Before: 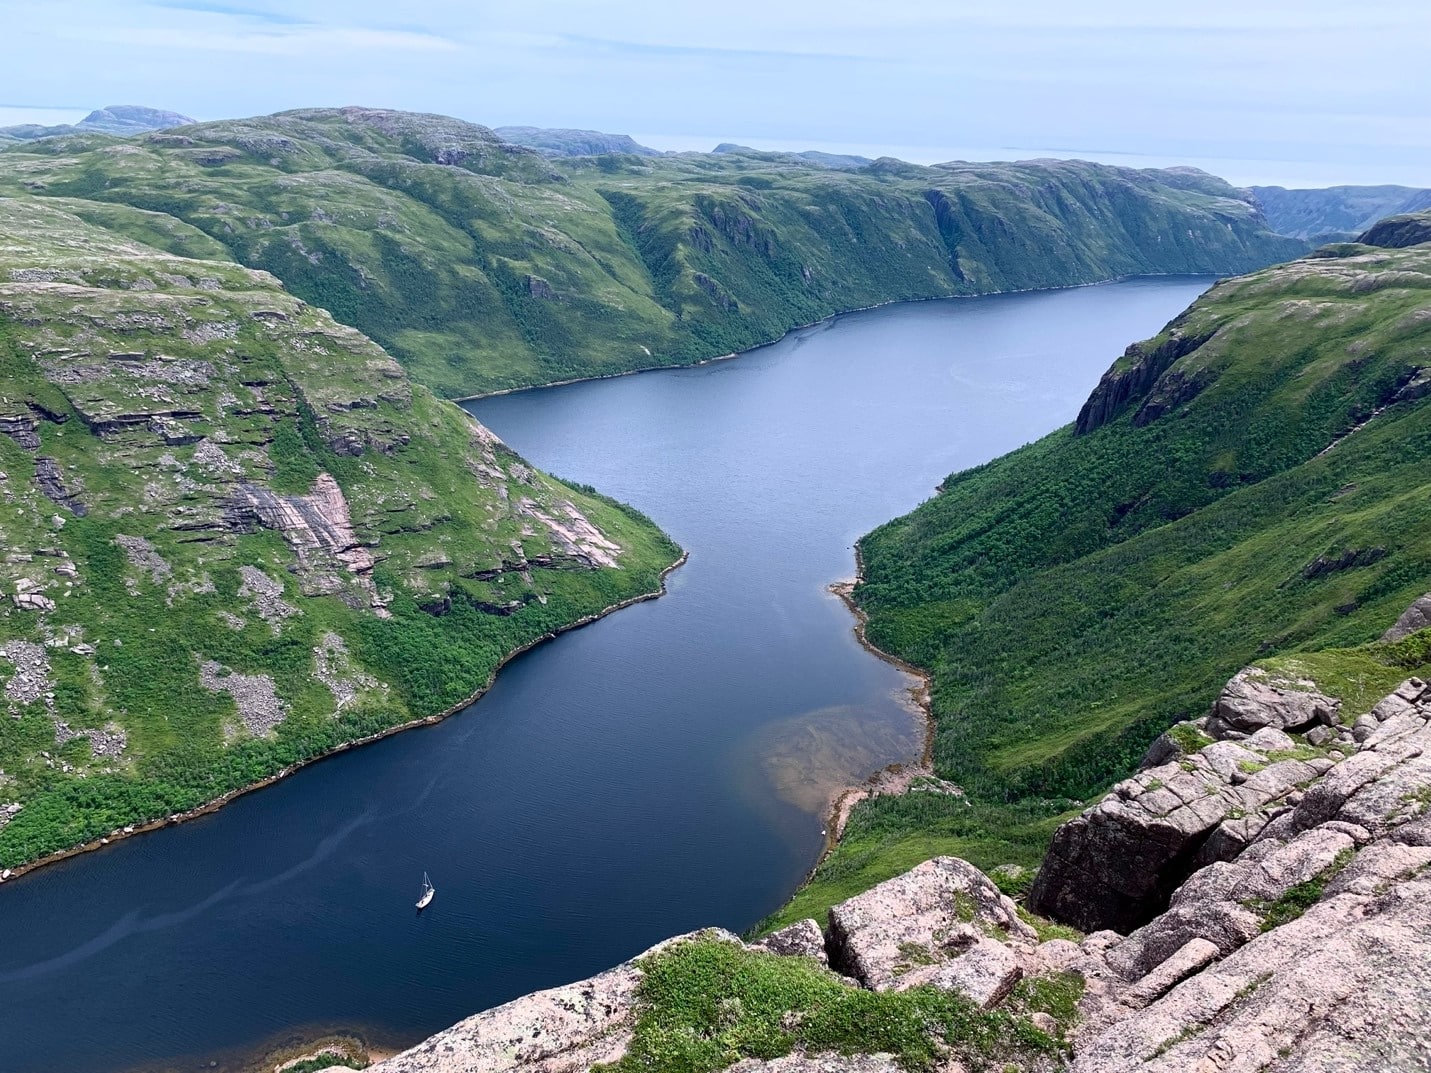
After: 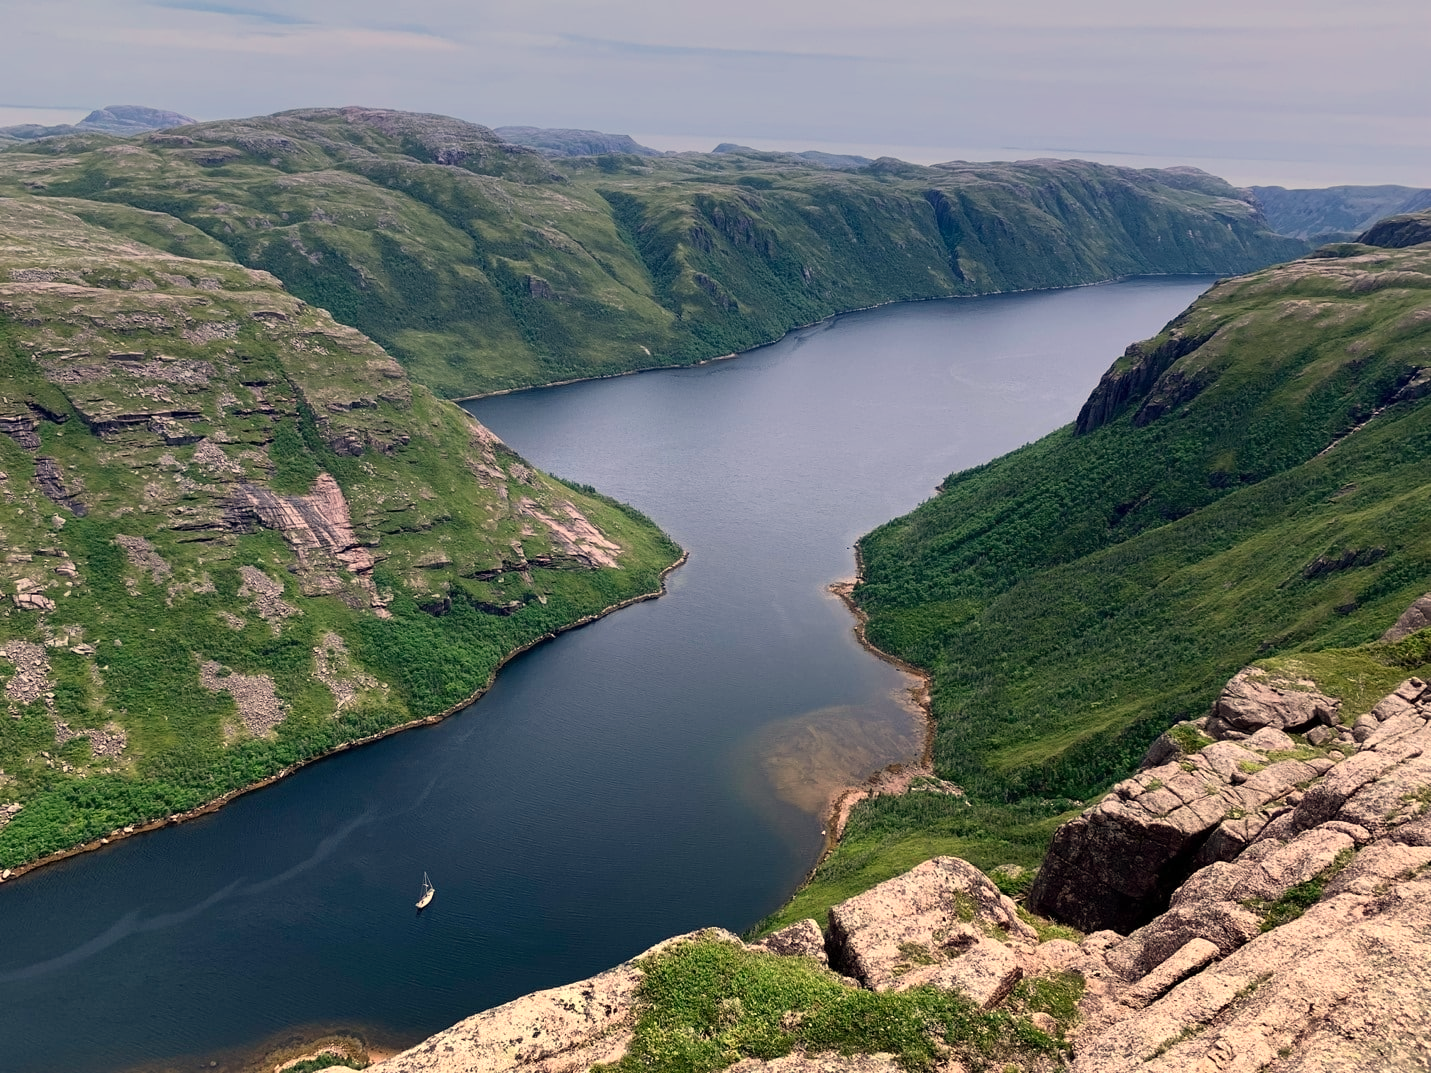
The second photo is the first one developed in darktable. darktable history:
white balance: red 1.138, green 0.996, blue 0.812
graduated density: hue 238.83°, saturation 50%
